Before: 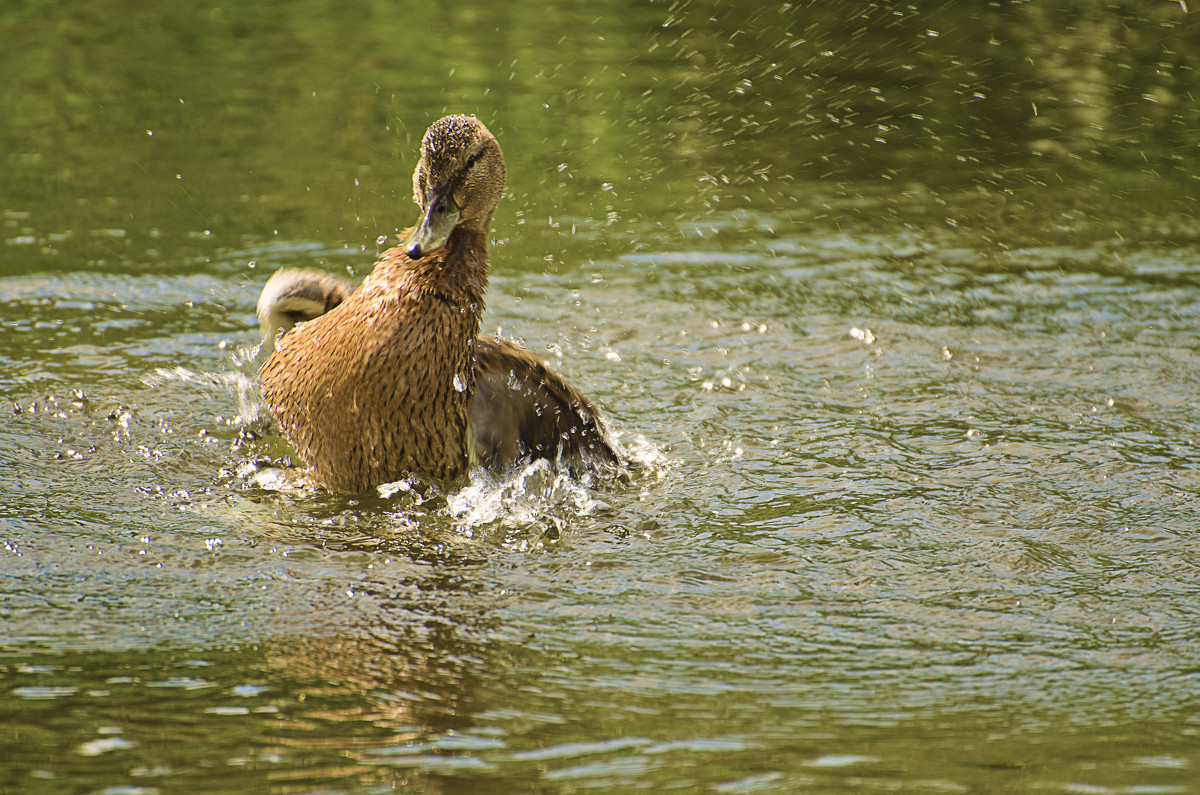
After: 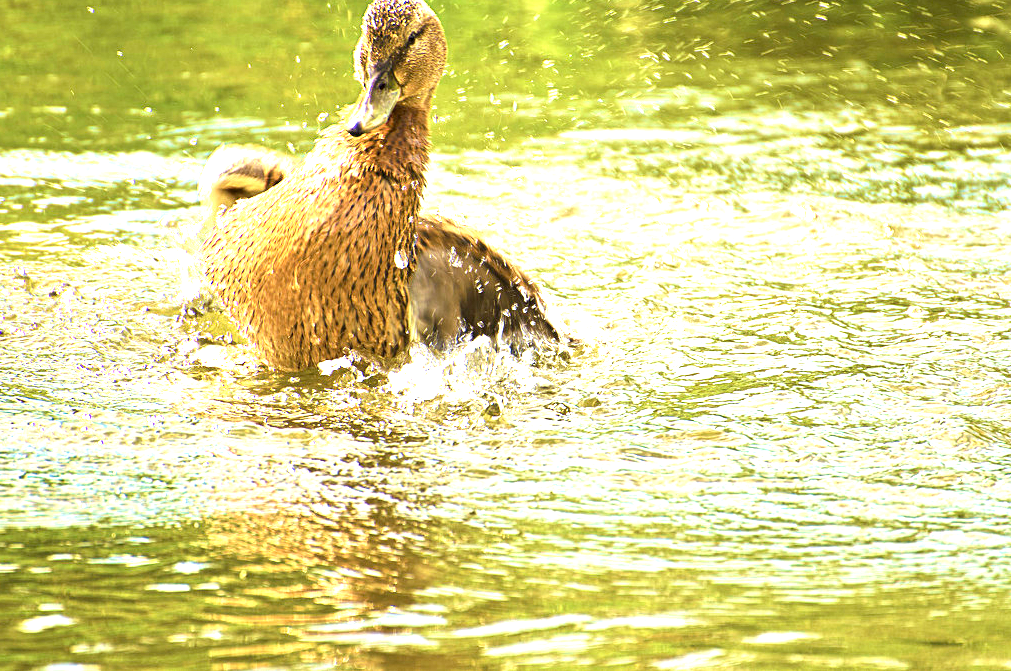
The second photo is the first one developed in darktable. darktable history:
exposure: black level correction 0.001, exposure 1.834 EV, compensate highlight preservation false
crop and rotate: left 4.989%, top 15.478%, right 10.682%
